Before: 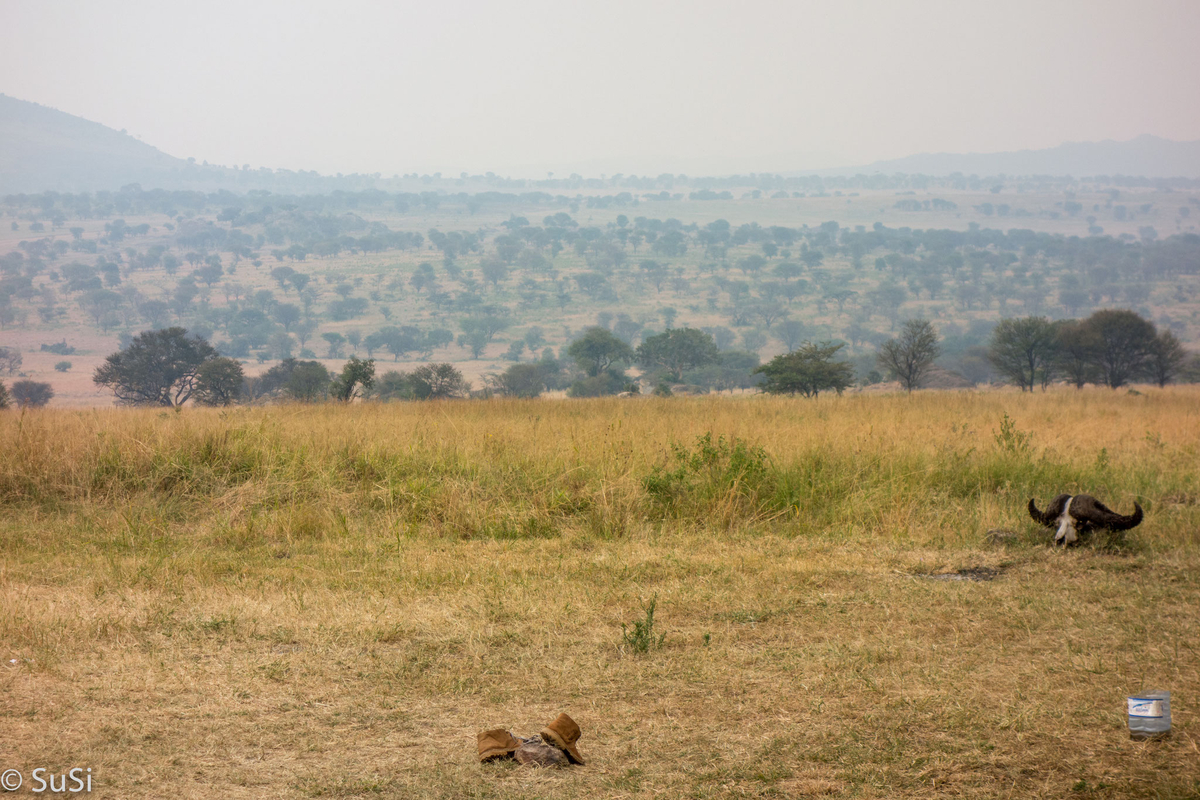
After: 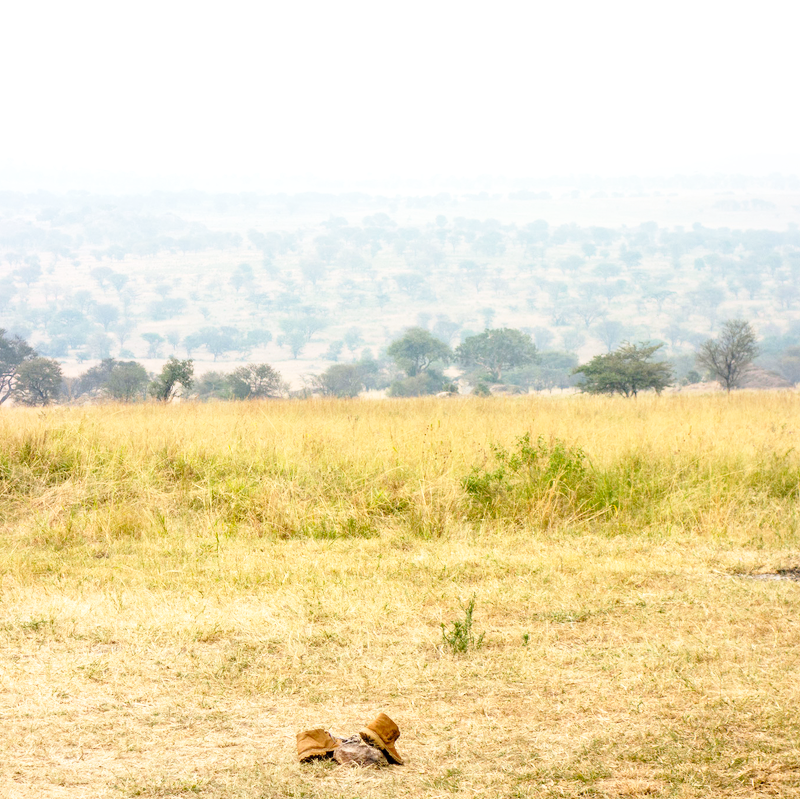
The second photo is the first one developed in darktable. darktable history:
tone equalizer: -8 EV -0.729 EV, -7 EV -0.667 EV, -6 EV -0.58 EV, -5 EV -0.407 EV, -3 EV 0.401 EV, -2 EV 0.6 EV, -1 EV 0.688 EV, +0 EV 0.752 EV
levels: mode automatic, levels [0.514, 0.759, 1]
base curve: curves: ch0 [(0, 0) (0.028, 0.03) (0.121, 0.232) (0.46, 0.748) (0.859, 0.968) (1, 1)], preserve colors none
crop and rotate: left 15.108%, right 18.157%
